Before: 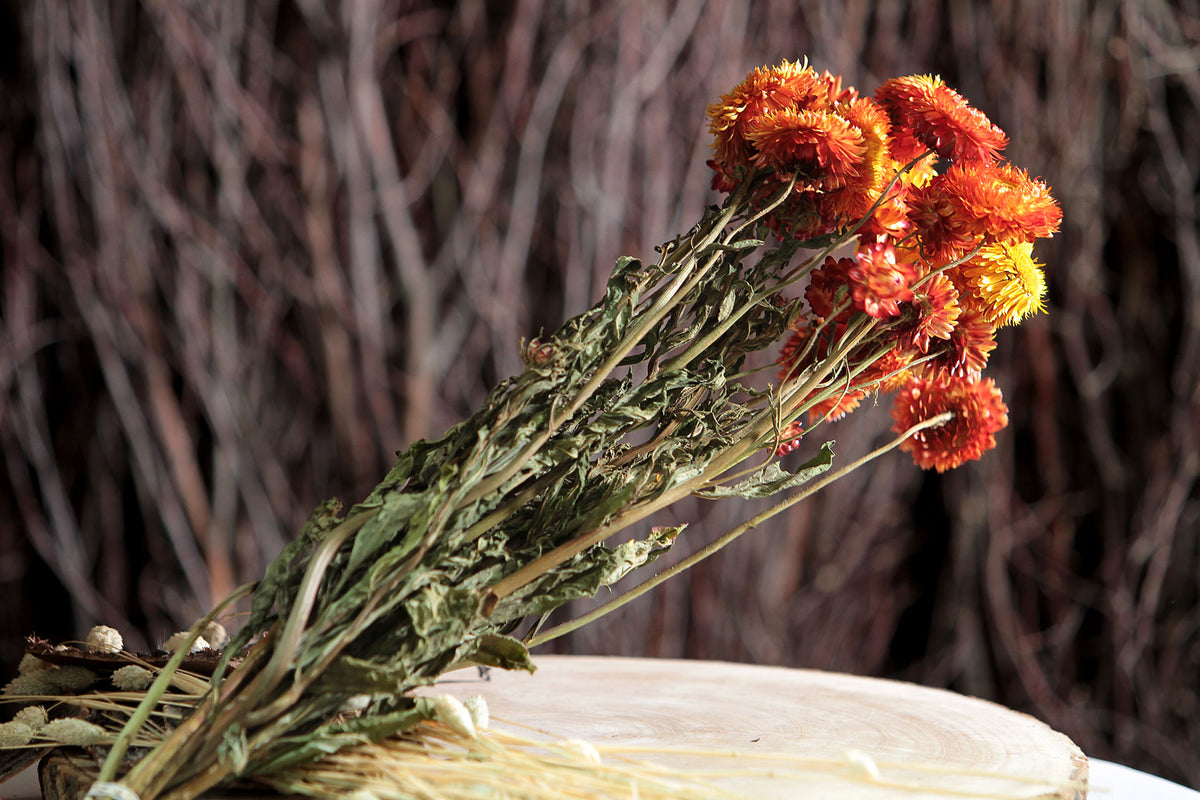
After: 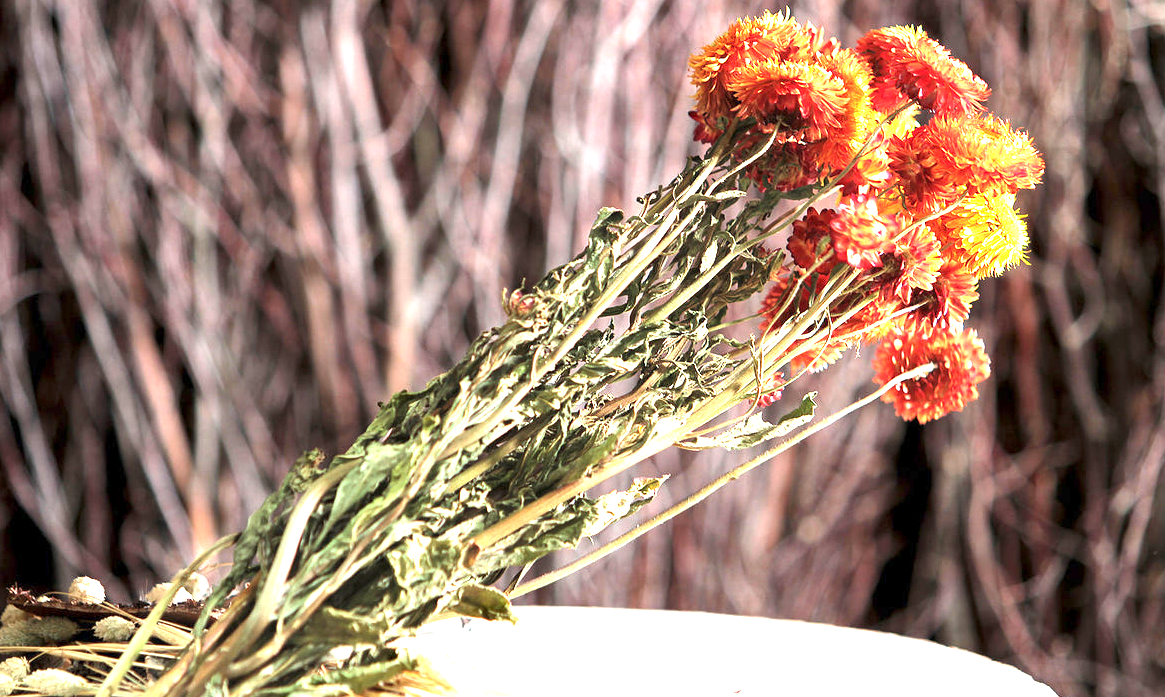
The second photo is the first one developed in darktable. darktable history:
exposure: exposure 2 EV, compensate exposure bias true, compensate highlight preservation false
crop: left 1.507%, top 6.147%, right 1.379%, bottom 6.637%
